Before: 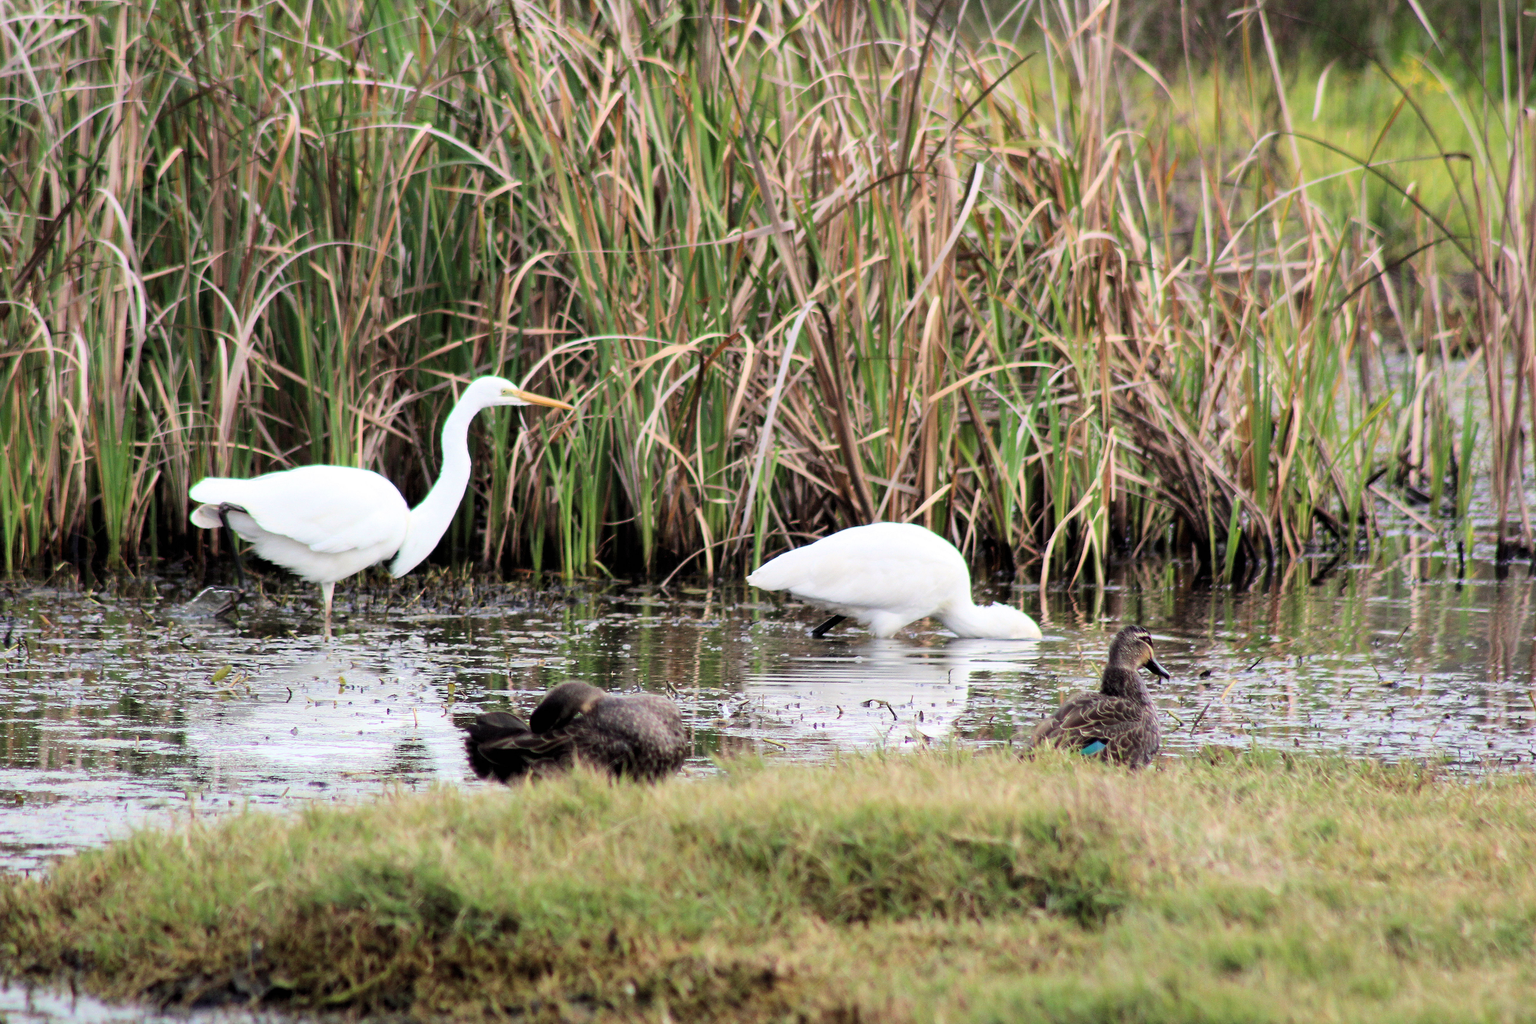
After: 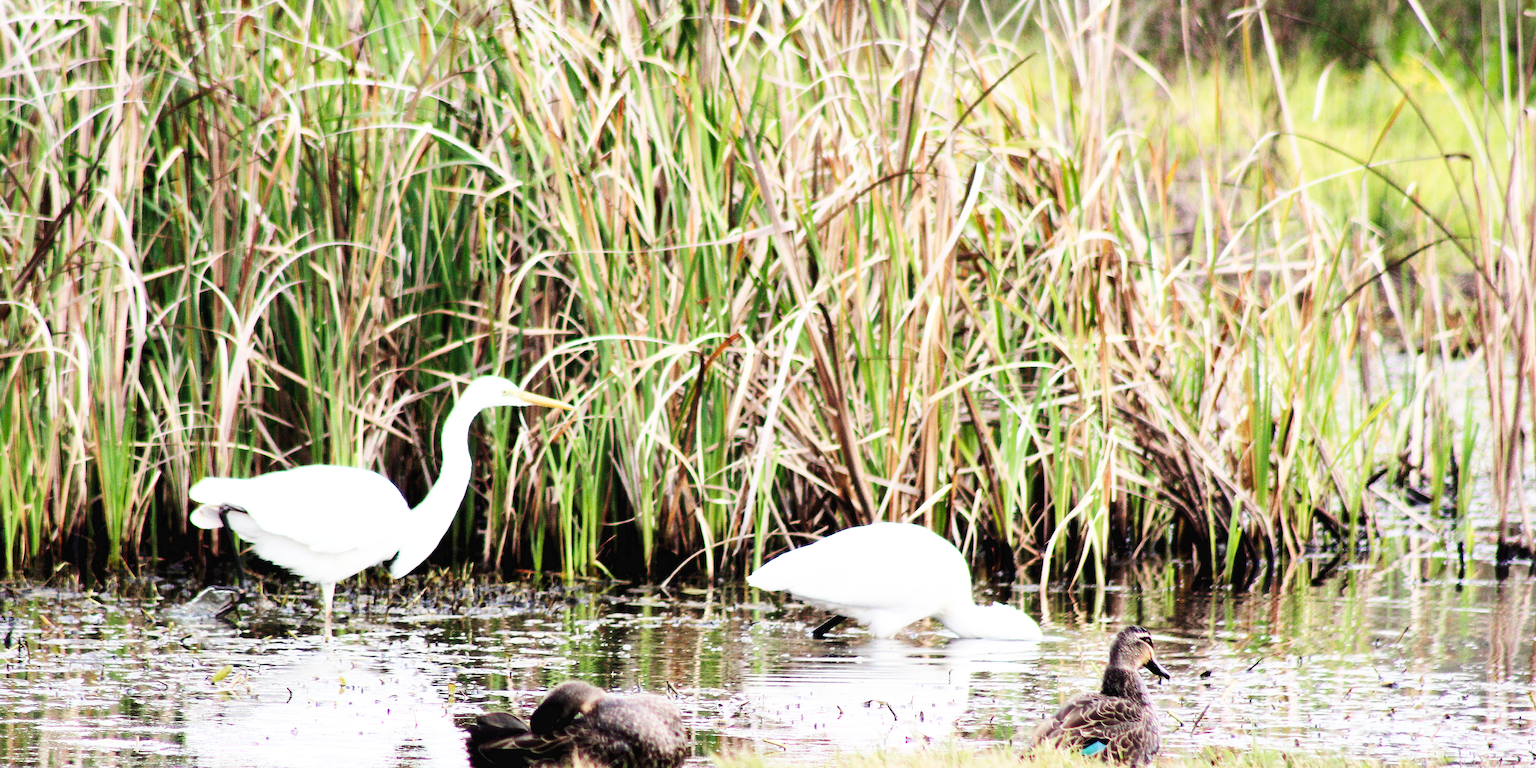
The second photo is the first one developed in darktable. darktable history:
base curve: curves: ch0 [(0, 0.003) (0.001, 0.002) (0.006, 0.004) (0.02, 0.022) (0.048, 0.086) (0.094, 0.234) (0.162, 0.431) (0.258, 0.629) (0.385, 0.8) (0.548, 0.918) (0.751, 0.988) (1, 1)], preserve colors none
crop: bottom 24.981%
